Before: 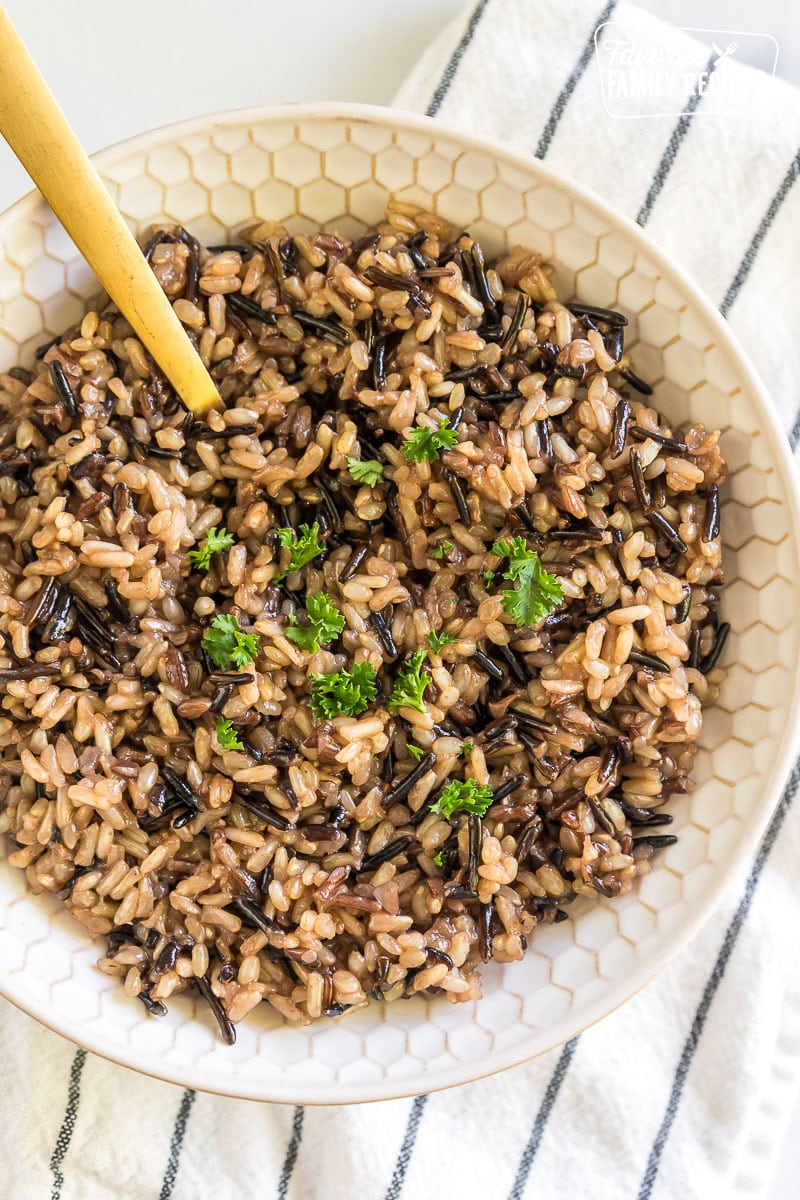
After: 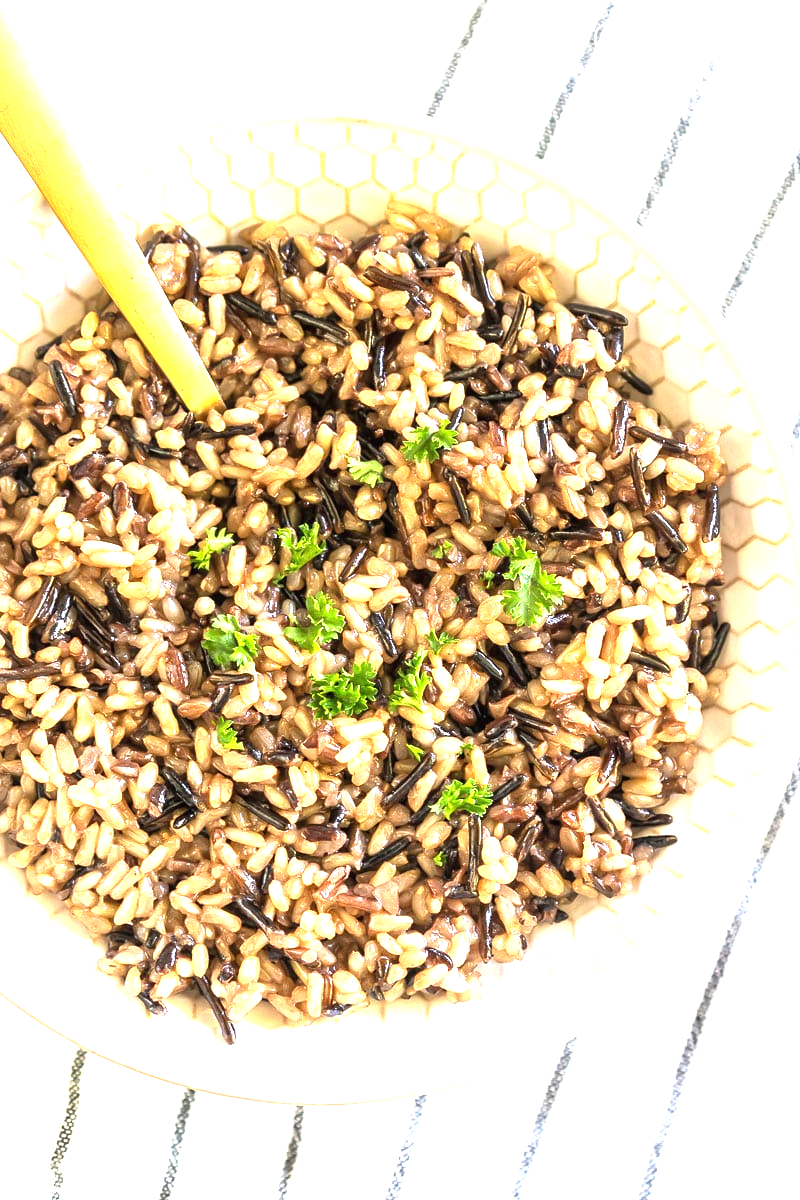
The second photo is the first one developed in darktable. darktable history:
exposure: black level correction 0, exposure 1.403 EV, compensate highlight preservation false
